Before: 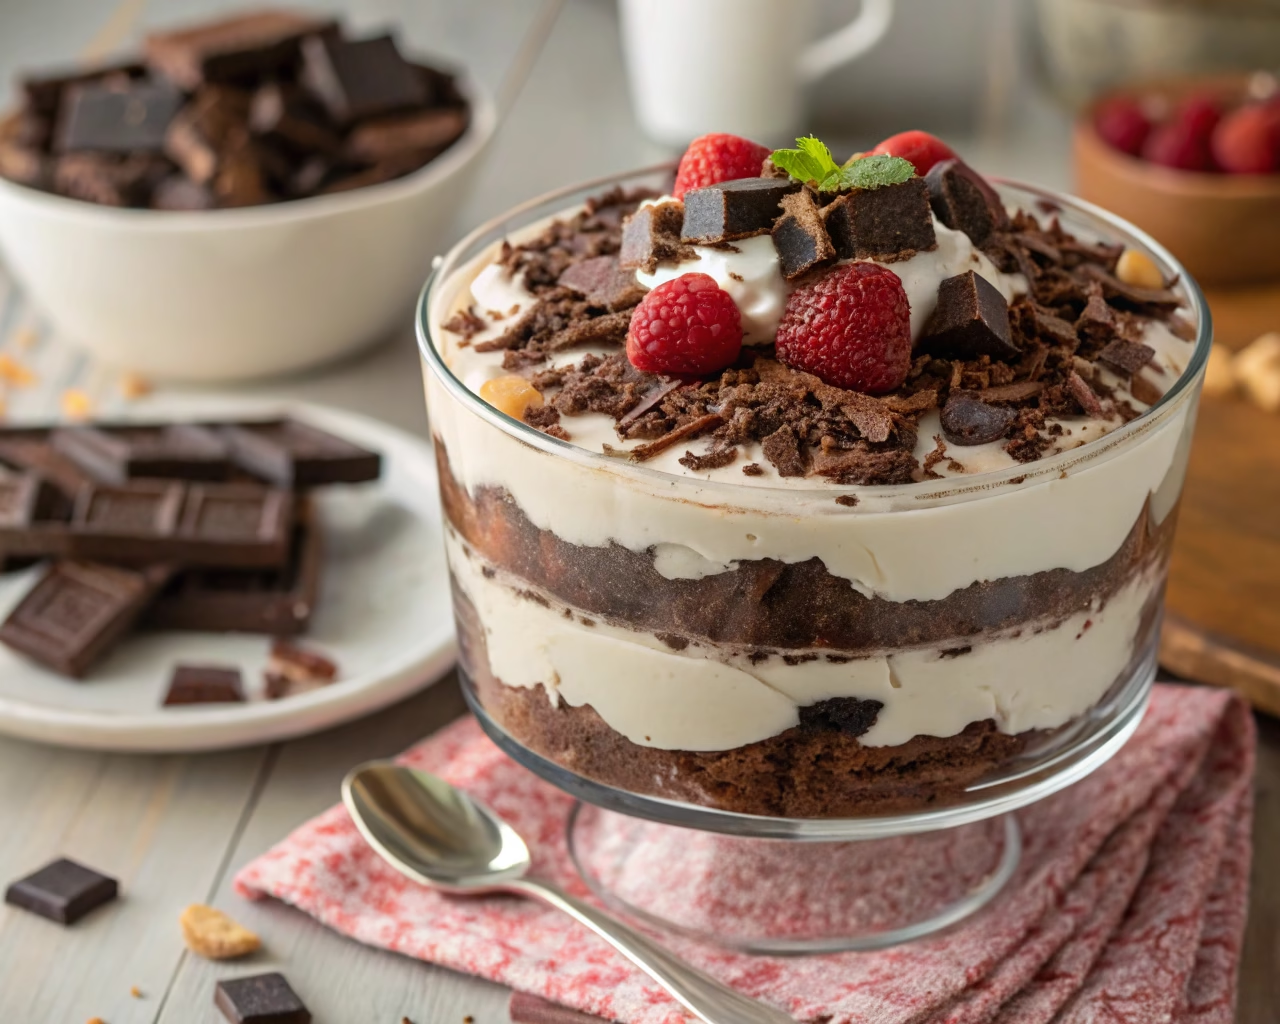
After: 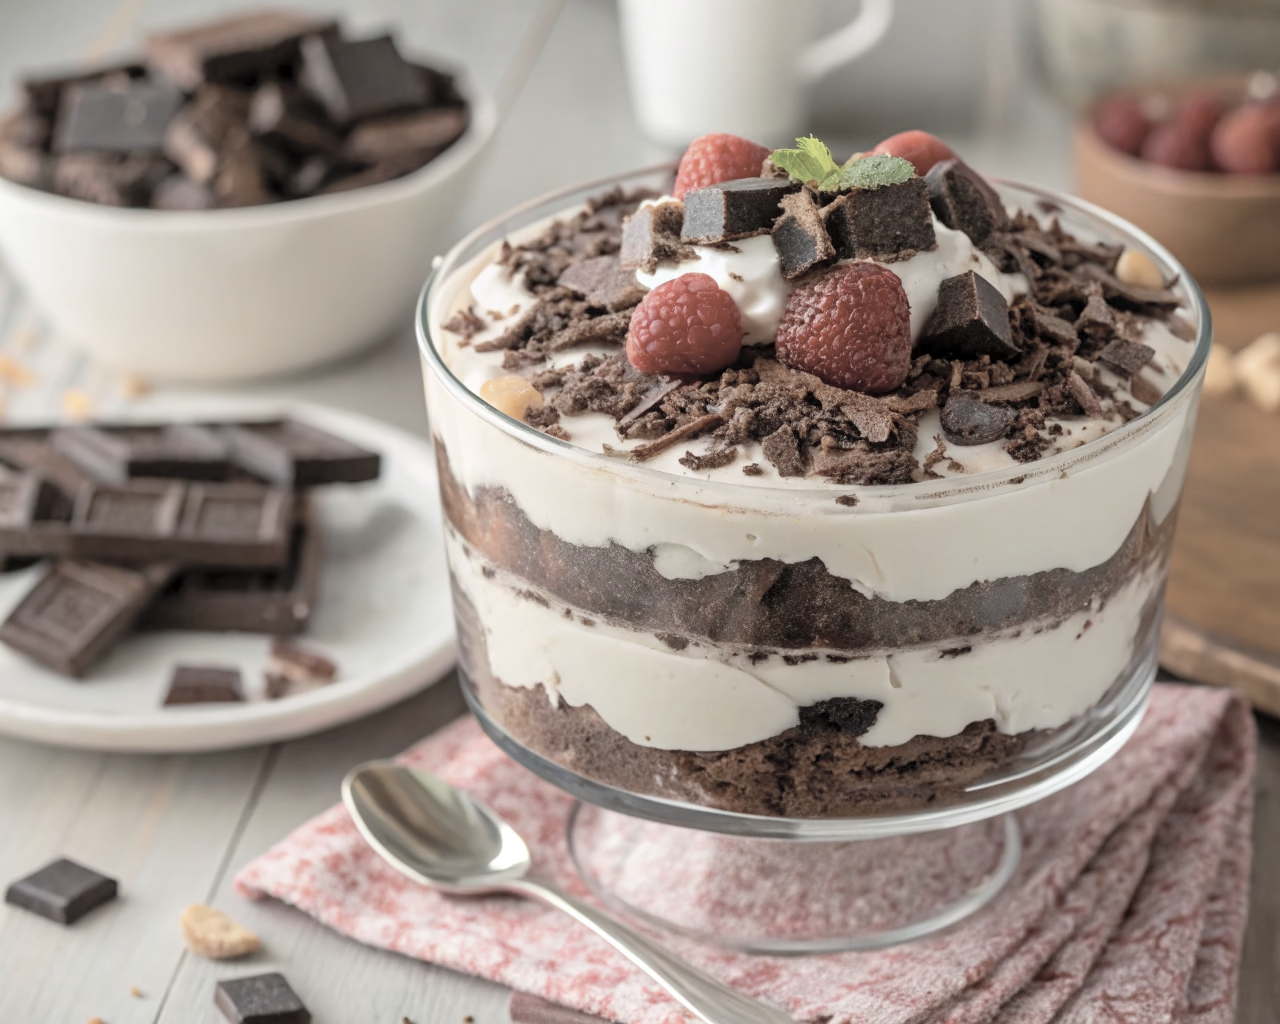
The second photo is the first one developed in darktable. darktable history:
contrast brightness saturation: brightness 0.18, saturation -0.5
exposure: black level correction 0.001, exposure 0.014 EV, compensate highlight preservation false
